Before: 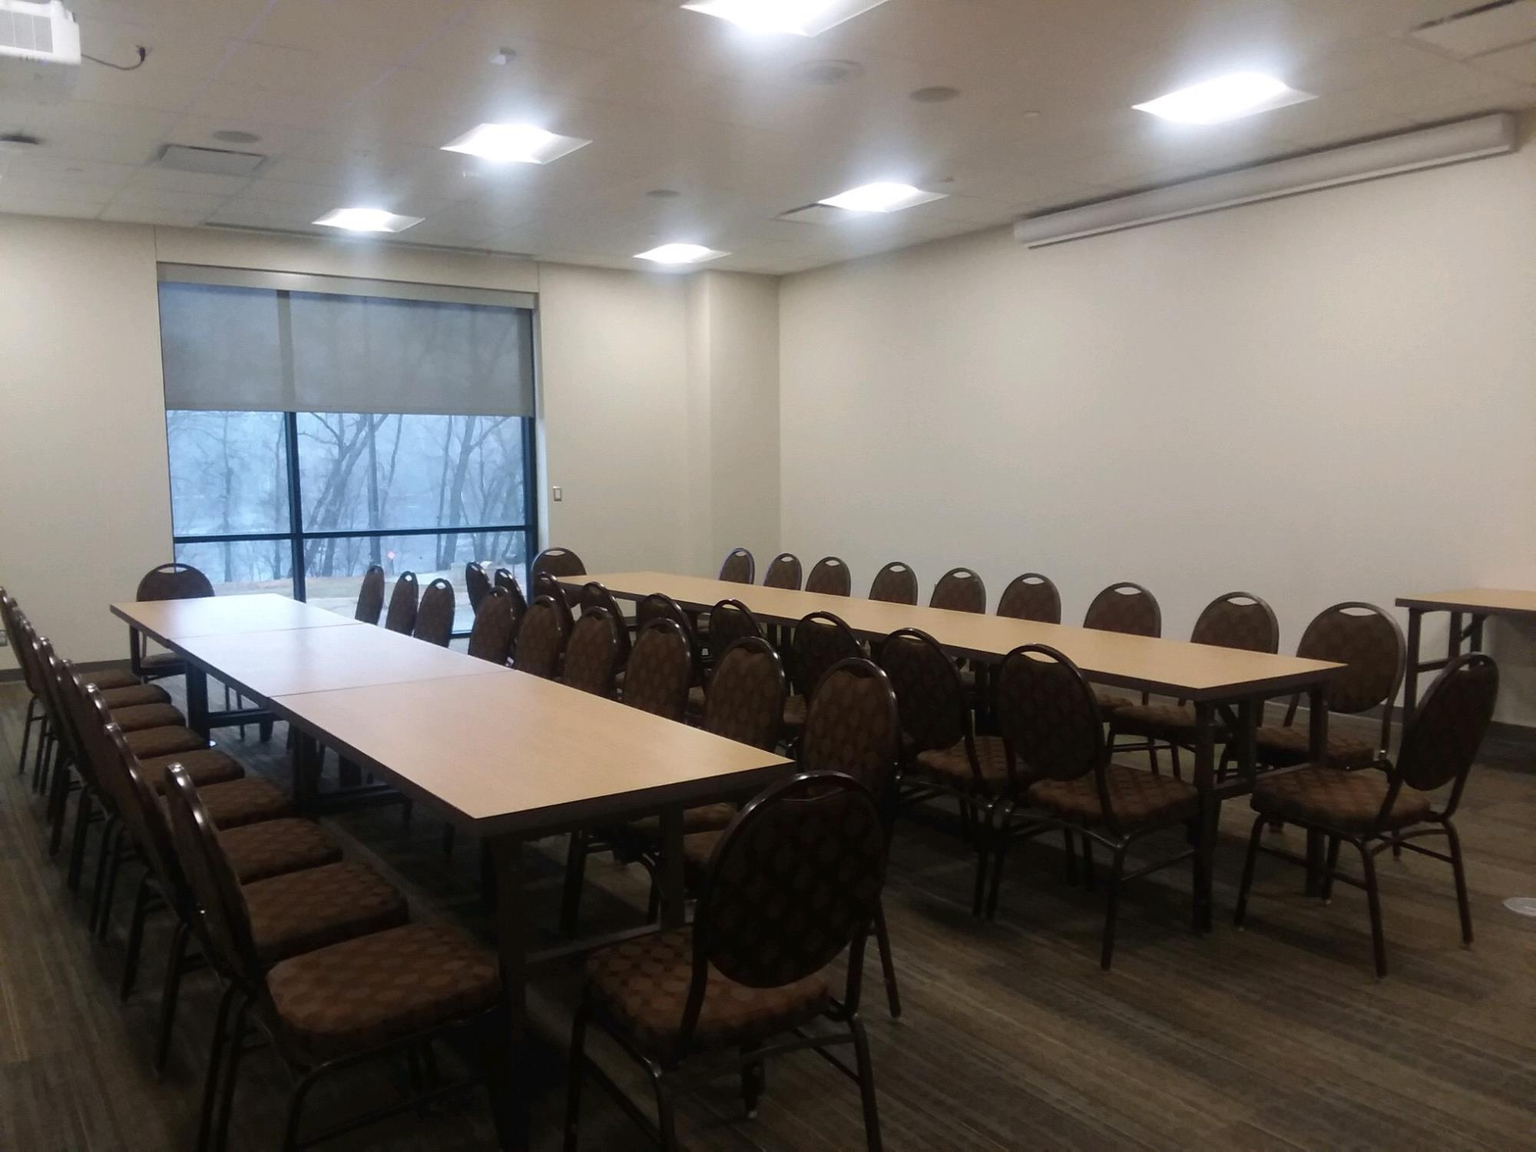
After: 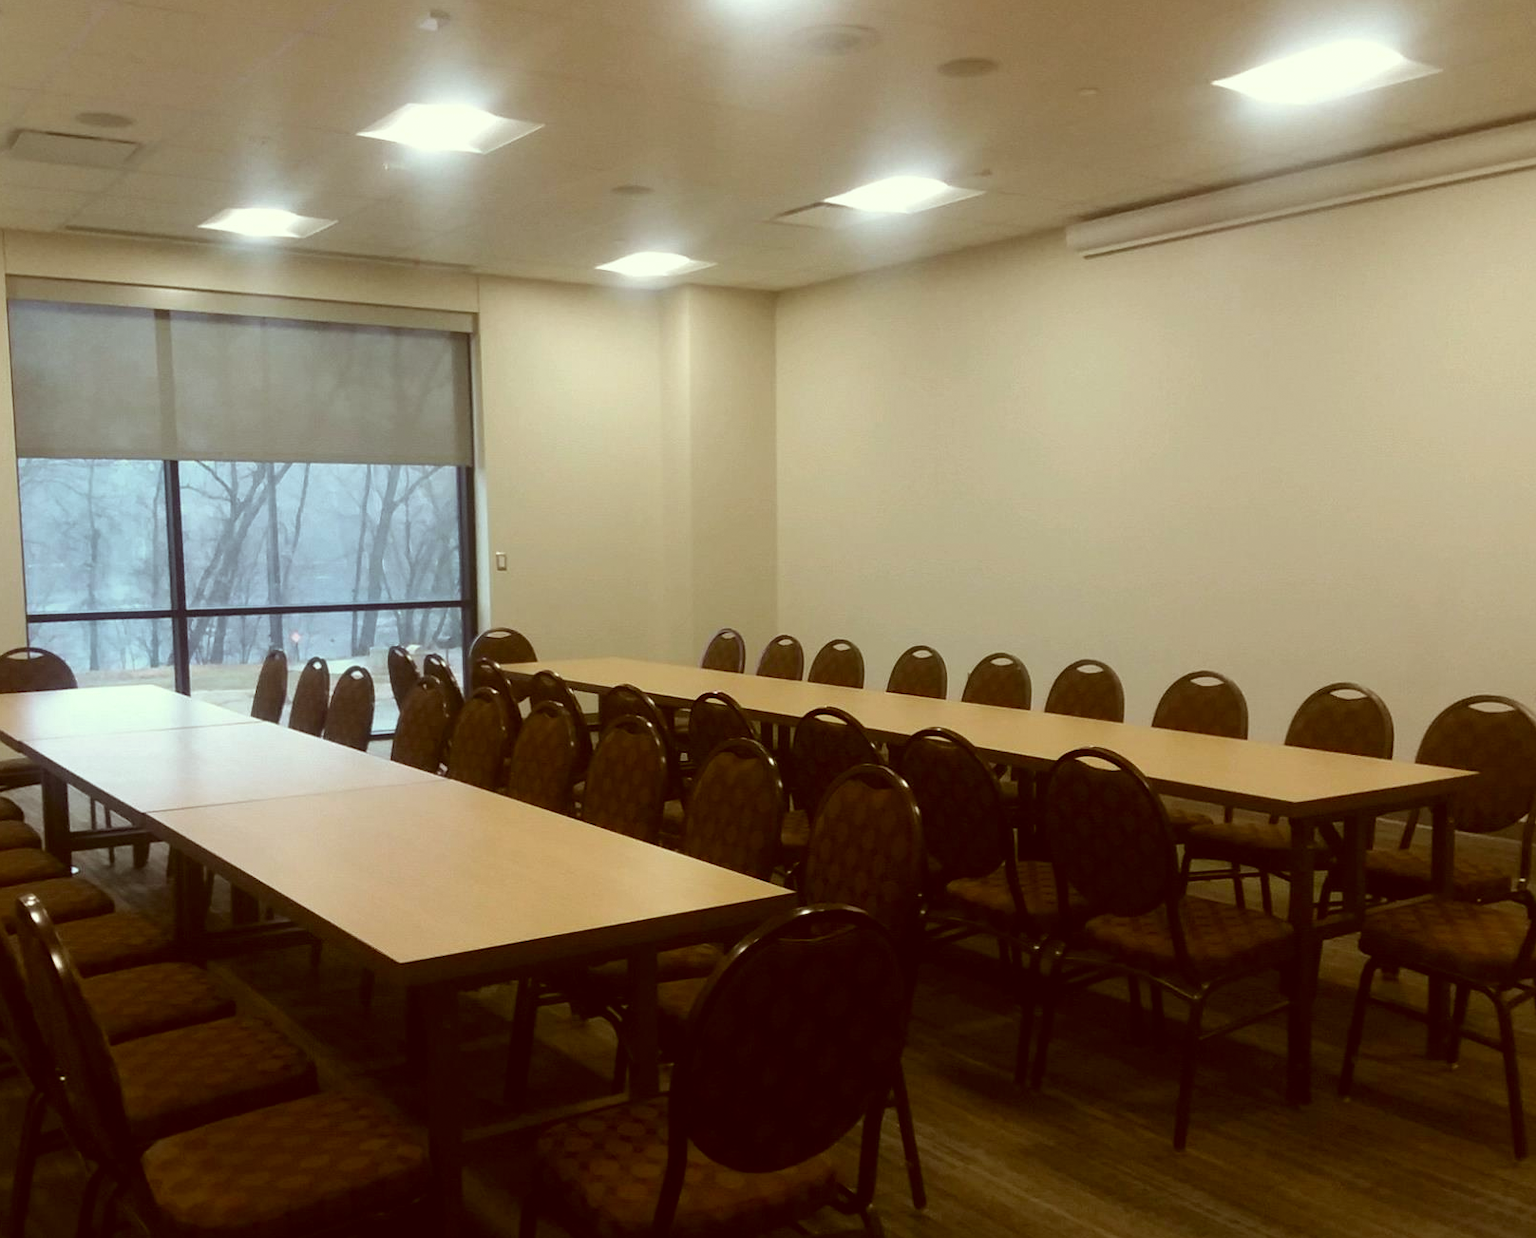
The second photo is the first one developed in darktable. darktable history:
crop: left 9.929%, top 3.475%, right 9.188%, bottom 9.529%
grain: coarseness 0.81 ISO, strength 1.34%, mid-tones bias 0%
color correction: highlights a* -5.94, highlights b* 9.48, shadows a* 10.12, shadows b* 23.94
